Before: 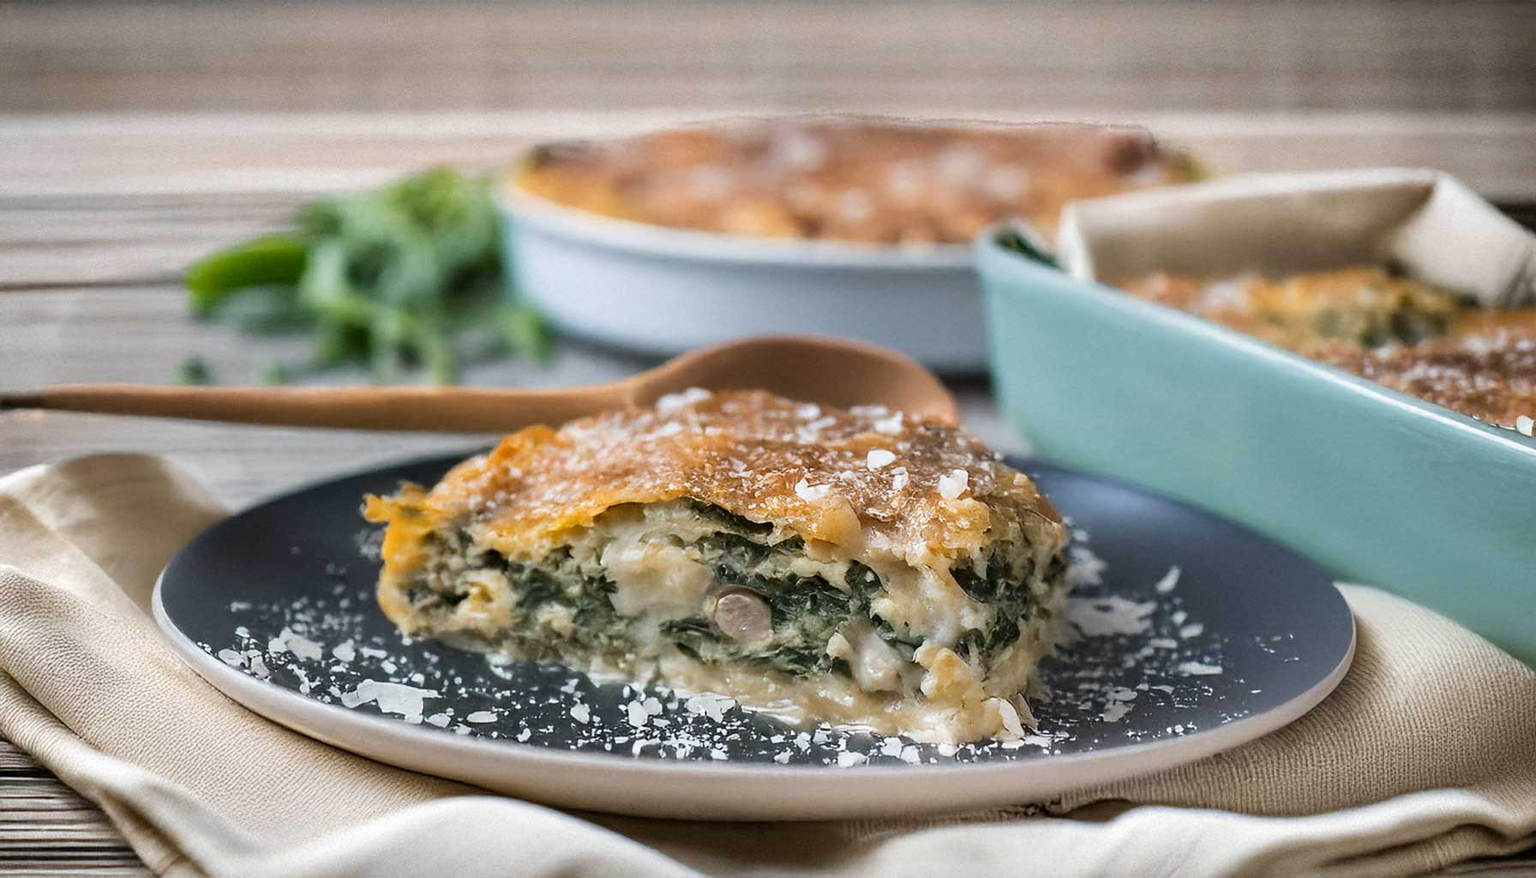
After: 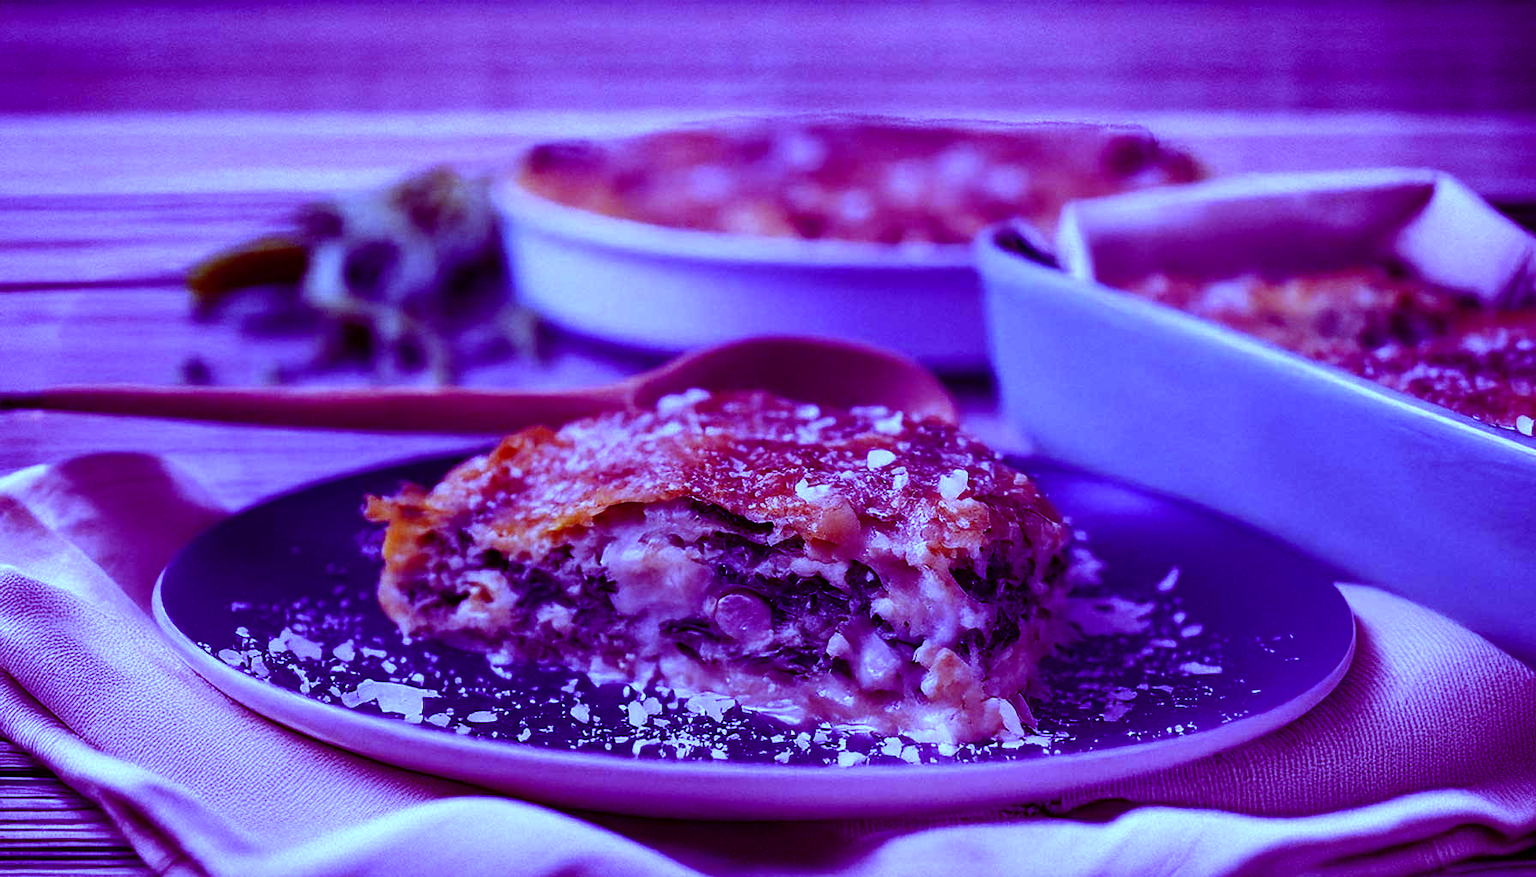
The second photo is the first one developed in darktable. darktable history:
white balance: red 0.766, blue 1.537
color balance: mode lift, gamma, gain (sRGB), lift [1, 1, 0.101, 1]
